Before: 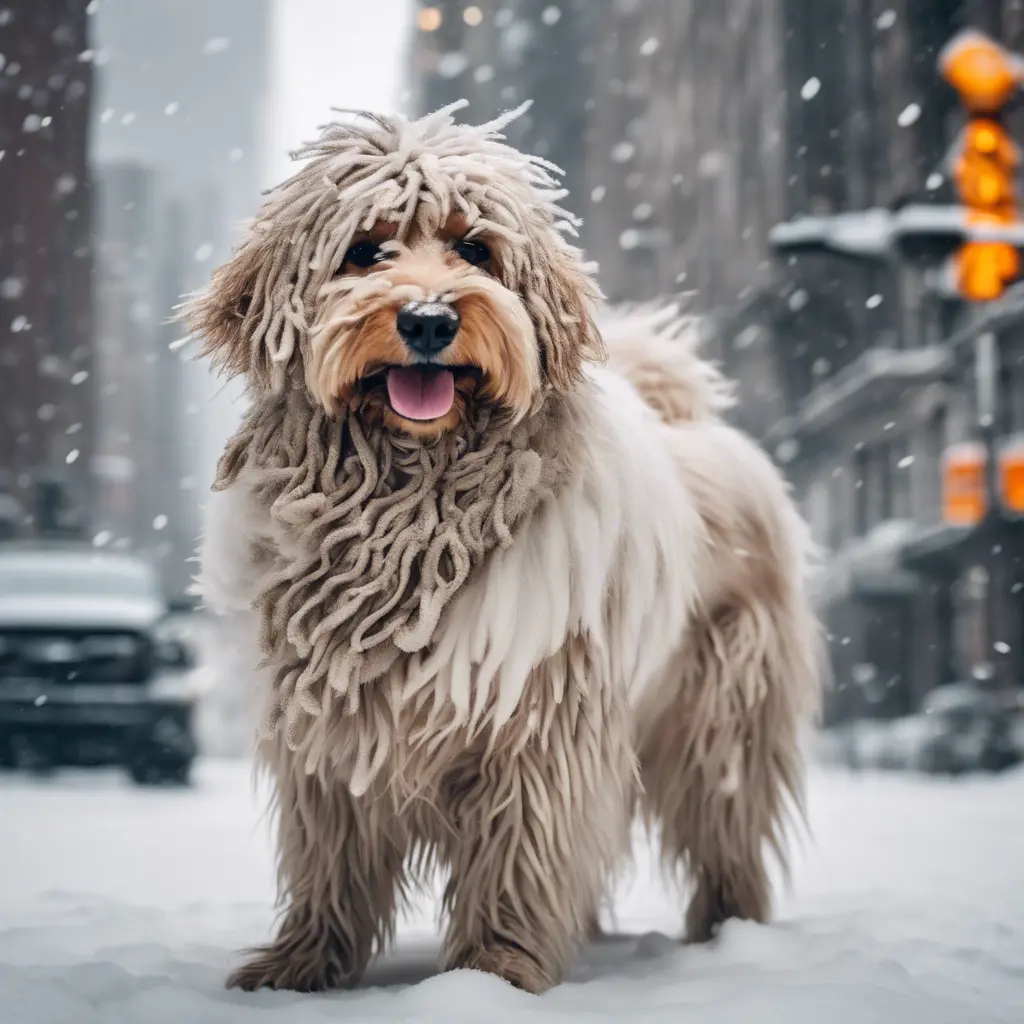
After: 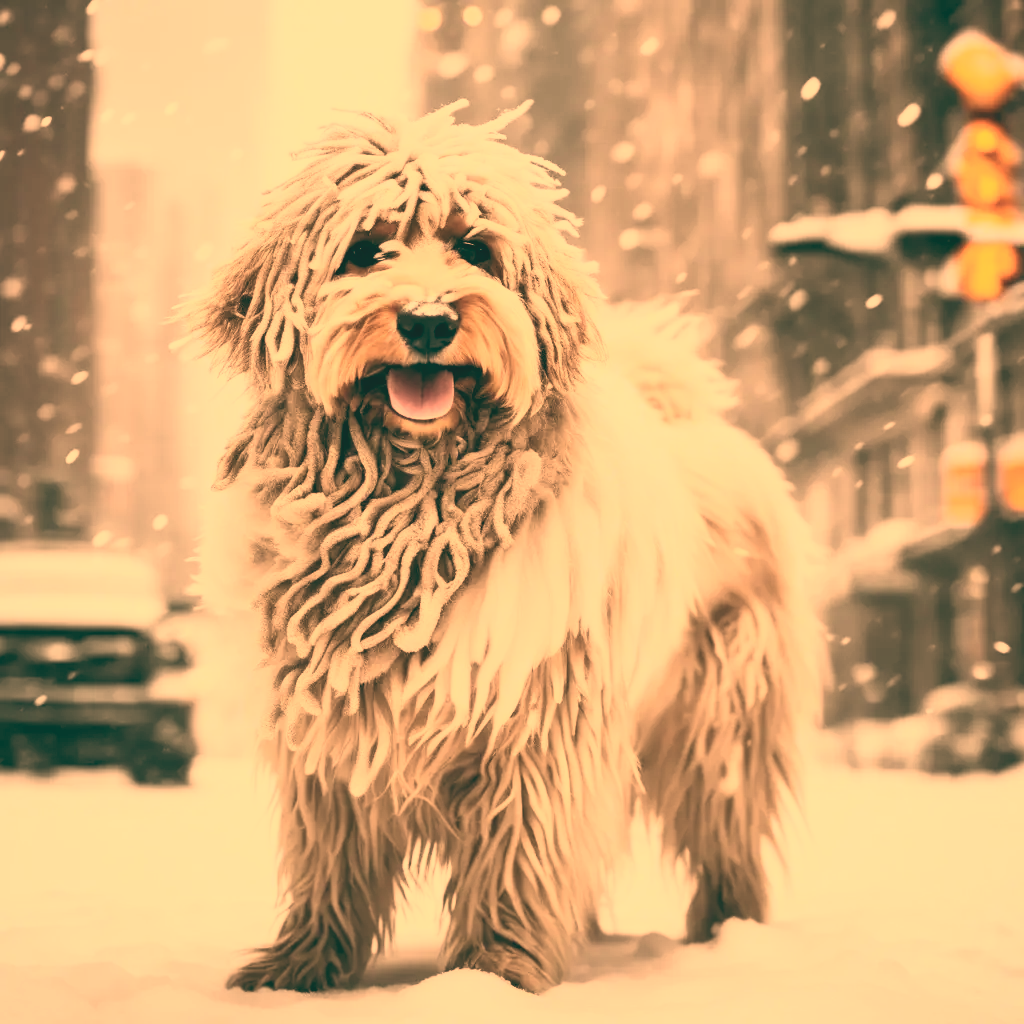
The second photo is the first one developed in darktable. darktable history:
color correction: highlights a* 40, highlights b* 40, saturation 0.69
white balance: red 1.123, blue 0.83
color balance: lift [1.005, 0.99, 1.007, 1.01], gamma [1, 1.034, 1.032, 0.966], gain [0.873, 1.055, 1.067, 0.933]
contrast brightness saturation: contrast 0.39, brightness 0.53
